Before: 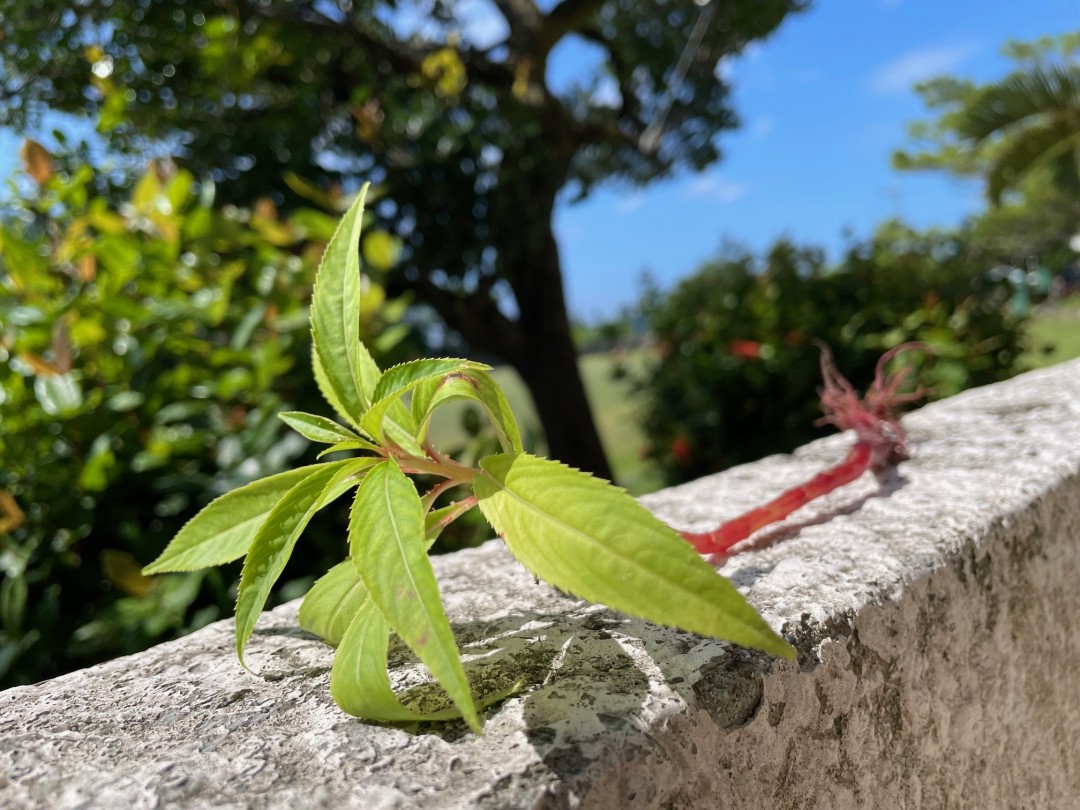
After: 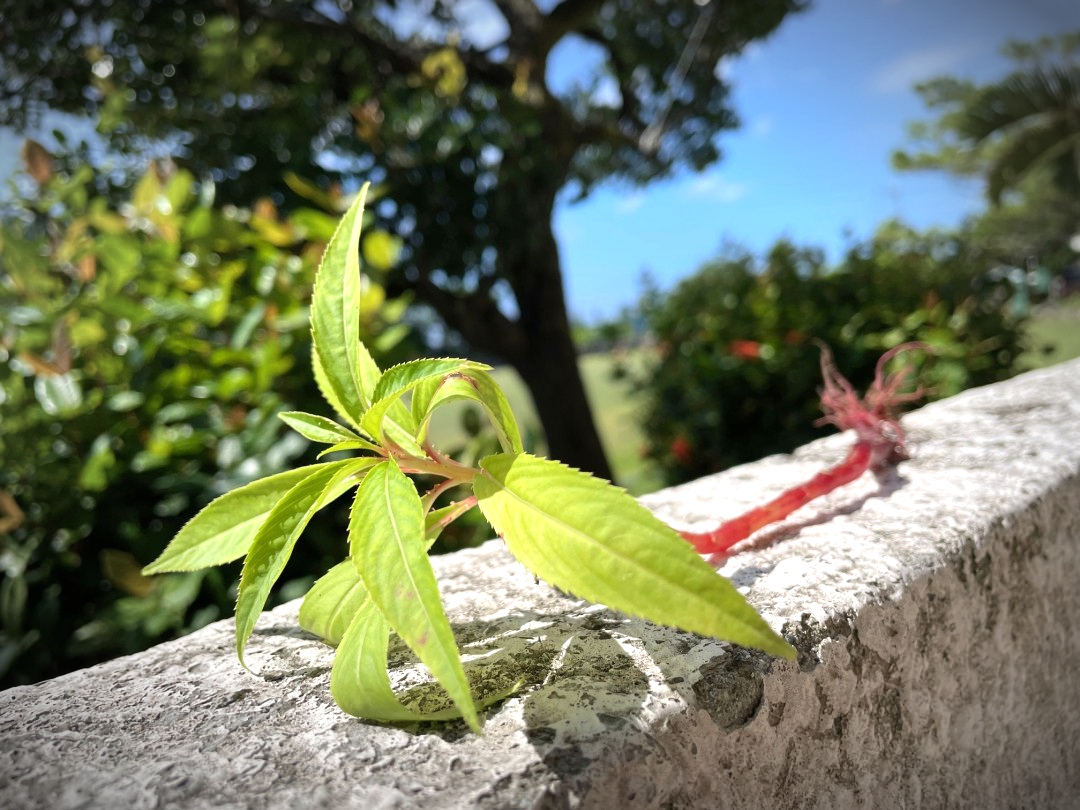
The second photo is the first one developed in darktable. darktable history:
exposure: black level correction 0, exposure 0.6 EV, compensate exposure bias true, compensate highlight preservation false
vignetting: fall-off start 67.5%, fall-off radius 67.23%, brightness -0.813, automatic ratio true
